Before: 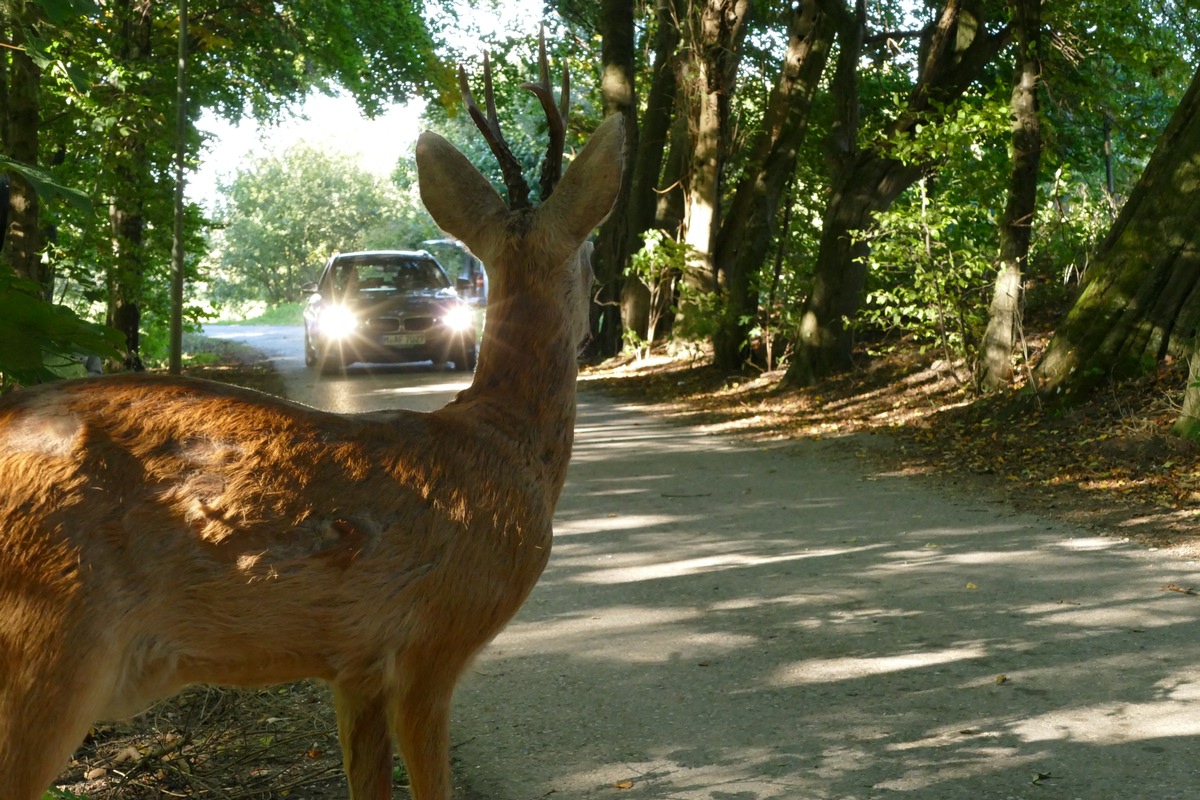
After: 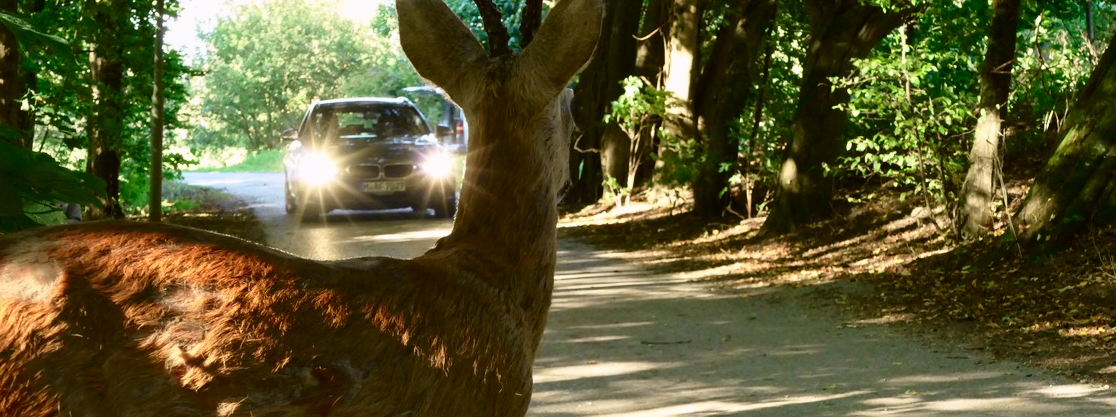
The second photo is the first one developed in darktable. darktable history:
tone curve: curves: ch0 [(0, 0.011) (0.053, 0.026) (0.174, 0.115) (0.416, 0.417) (0.697, 0.758) (0.852, 0.902) (0.991, 0.981)]; ch1 [(0, 0) (0.264, 0.22) (0.407, 0.373) (0.463, 0.457) (0.492, 0.5) (0.512, 0.511) (0.54, 0.543) (0.585, 0.617) (0.659, 0.686) (0.78, 0.8) (1, 1)]; ch2 [(0, 0) (0.438, 0.449) (0.473, 0.469) (0.503, 0.5) (0.523, 0.534) (0.562, 0.591) (0.612, 0.627) (0.701, 0.707) (1, 1)], color space Lab, independent channels, preserve colors none
crop: left 1.744%, top 19.225%, right 5.069%, bottom 28.357%
